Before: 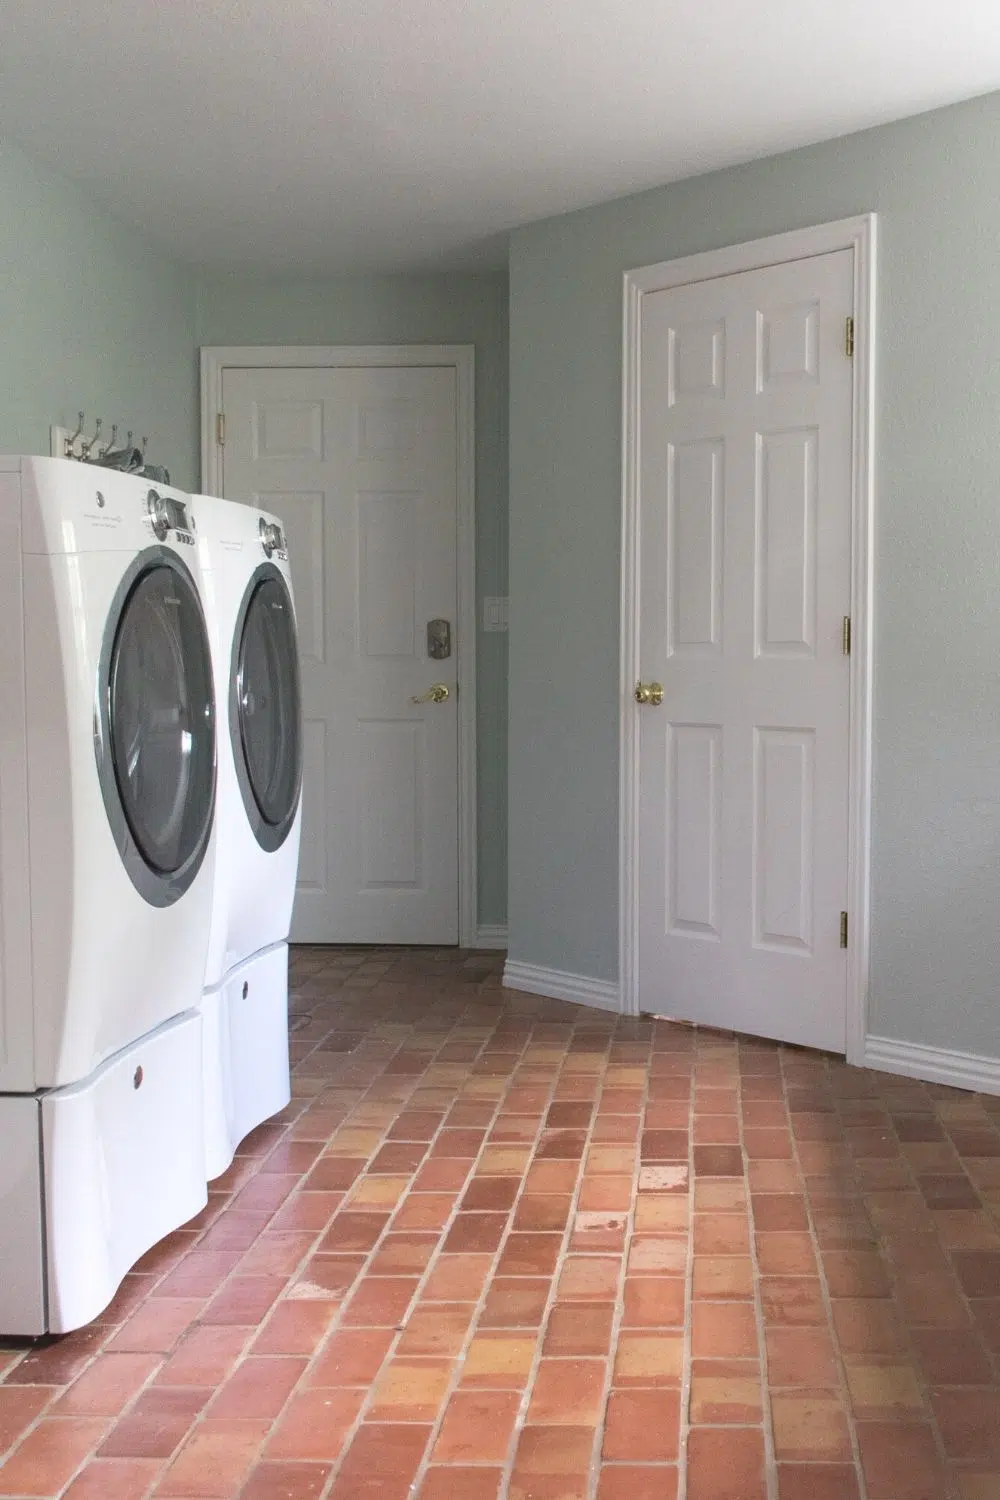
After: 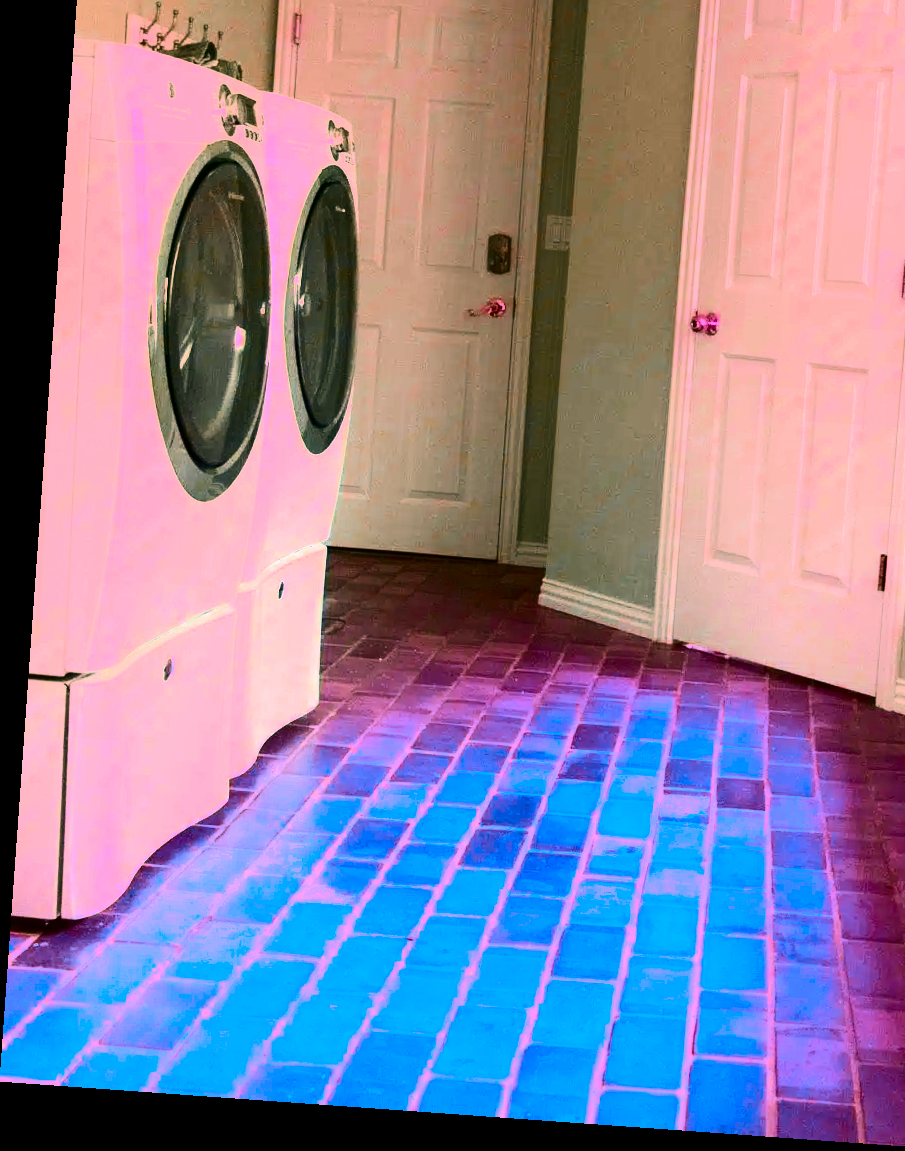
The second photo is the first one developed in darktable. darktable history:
color zones: curves: ch0 [(0.826, 0.353)]; ch1 [(0.242, 0.647) (0.889, 0.342)]; ch2 [(0.246, 0.089) (0.969, 0.068)]
contrast brightness saturation: contrast 0.32, brightness -0.08, saturation 0.17
crop: top 26.531%, right 17.959%
color calibration: illuminant as shot in camera, x 0.358, y 0.373, temperature 4628.91 K
exposure: black level correction 0, exposure 0.7 EV, compensate exposure bias true, compensate highlight preservation false
shadows and highlights: shadows 29.32, highlights -29.32, low approximation 0.01, soften with gaussian
rotate and perspective: rotation 4.1°, automatic cropping off
color balance: mode lift, gamma, gain (sRGB), lift [1.014, 0.966, 0.918, 0.87], gamma [0.86, 0.734, 0.918, 0.976], gain [1.063, 1.13, 1.063, 0.86]
